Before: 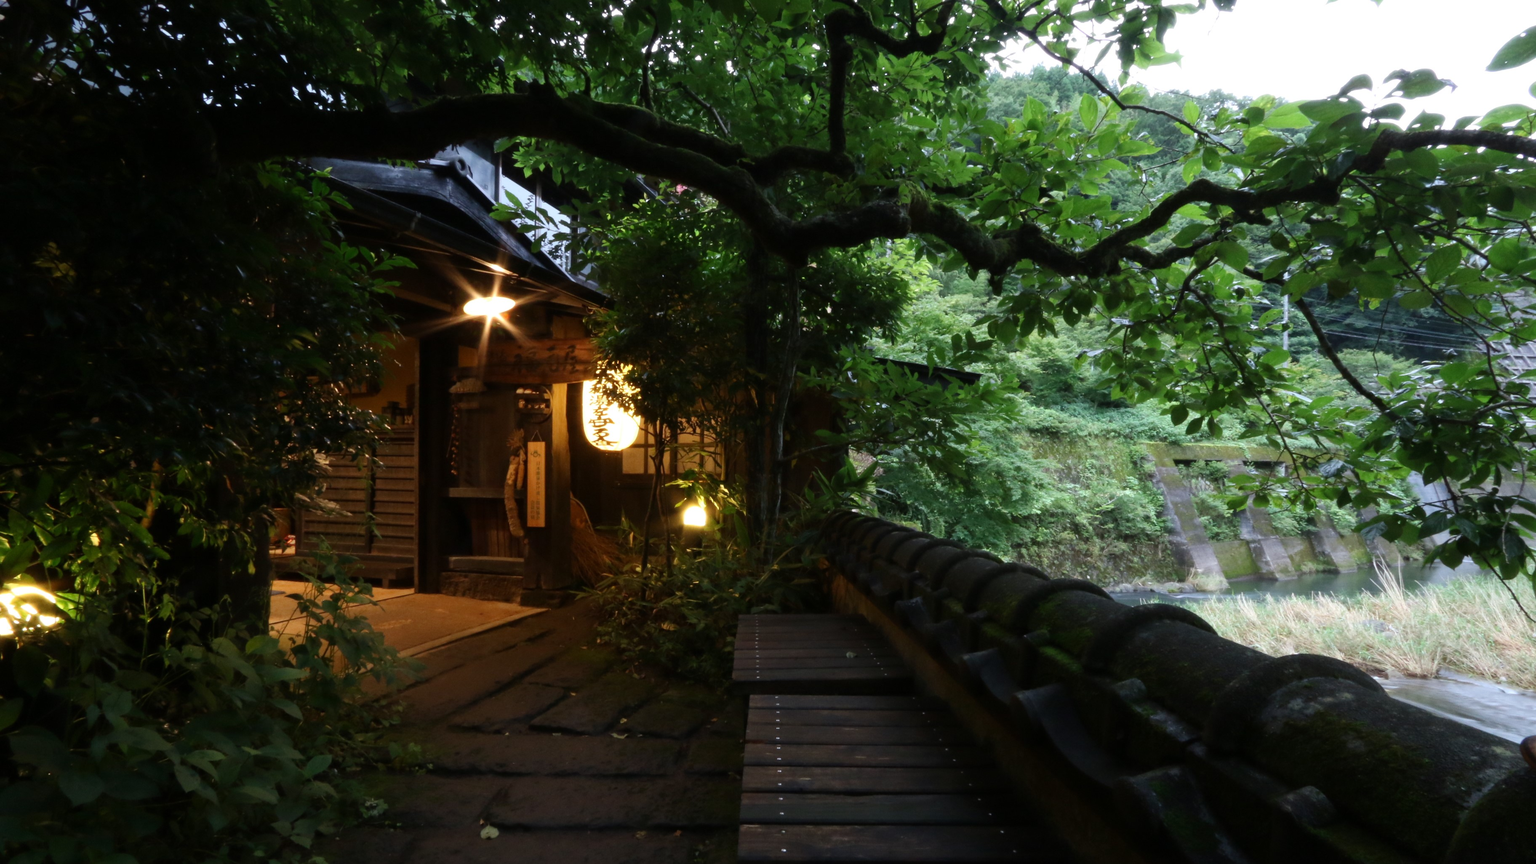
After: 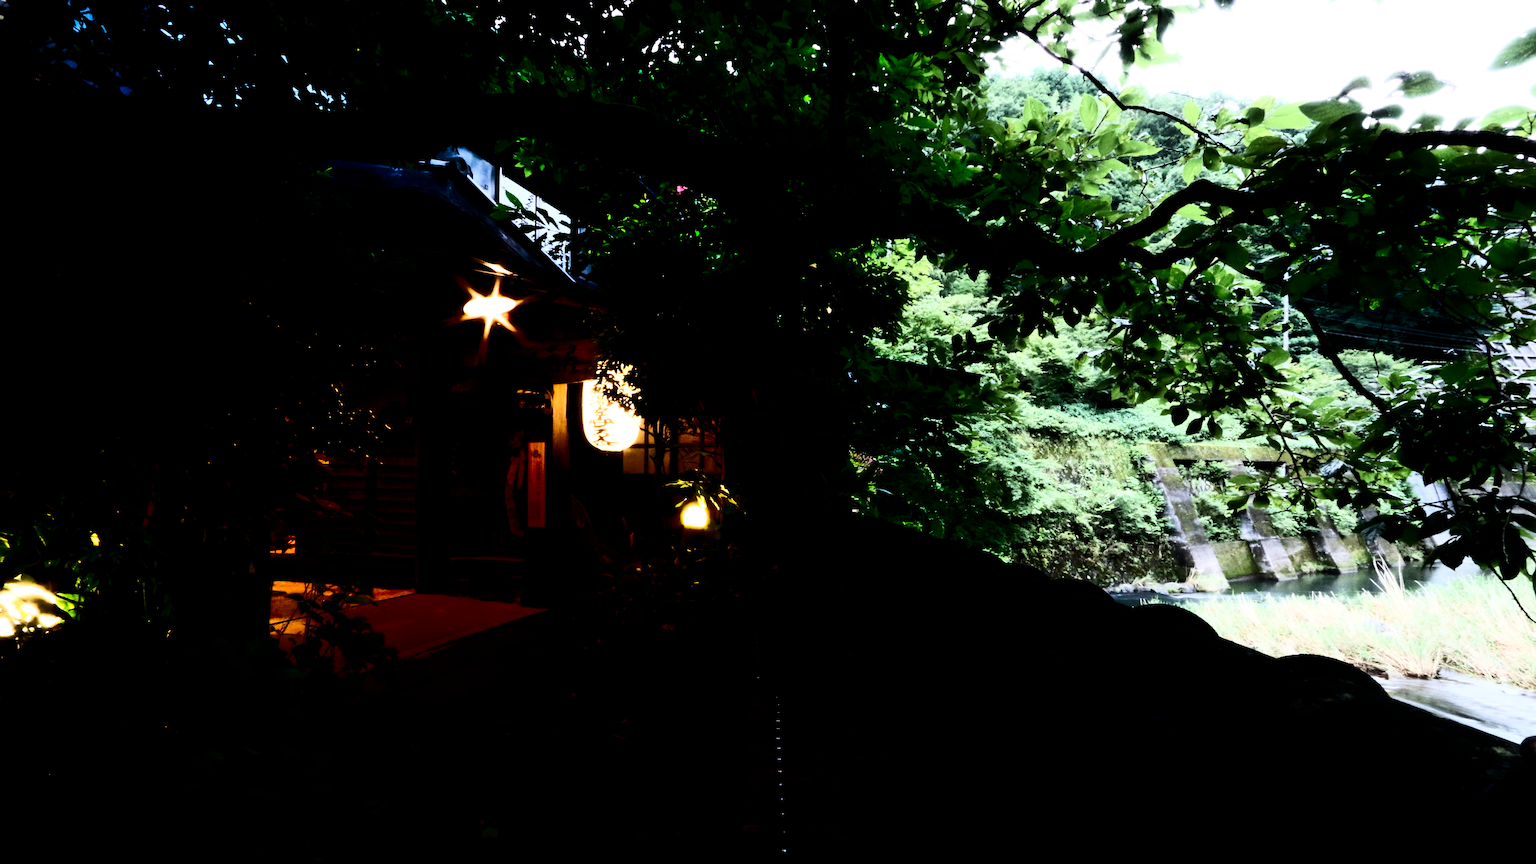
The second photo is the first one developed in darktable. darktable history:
shadows and highlights: shadows -70, highlights 35, soften with gaussian
contrast brightness saturation: contrast 0.39, brightness 0.1
velvia: on, module defaults
filmic rgb: black relative exposure -3.75 EV, white relative exposure 2.4 EV, dynamic range scaling -50%, hardness 3.42, latitude 30%, contrast 1.8
